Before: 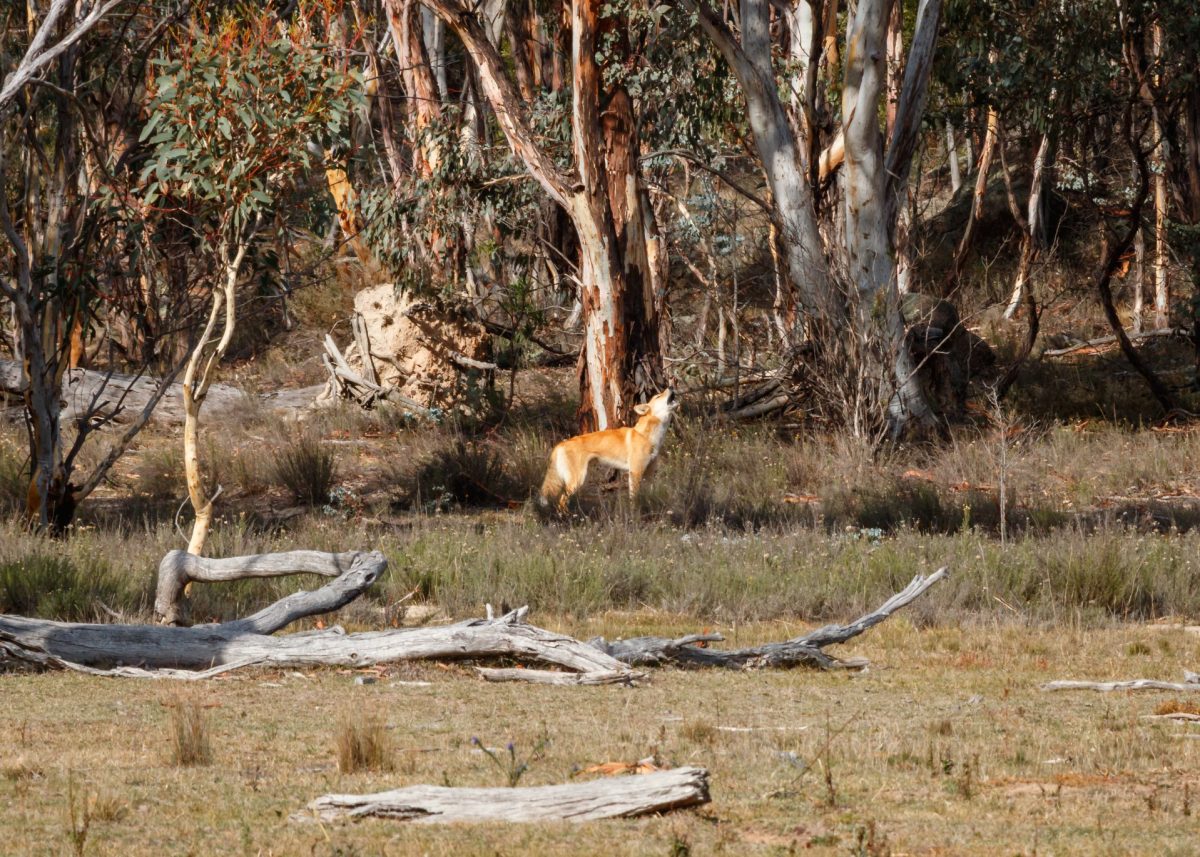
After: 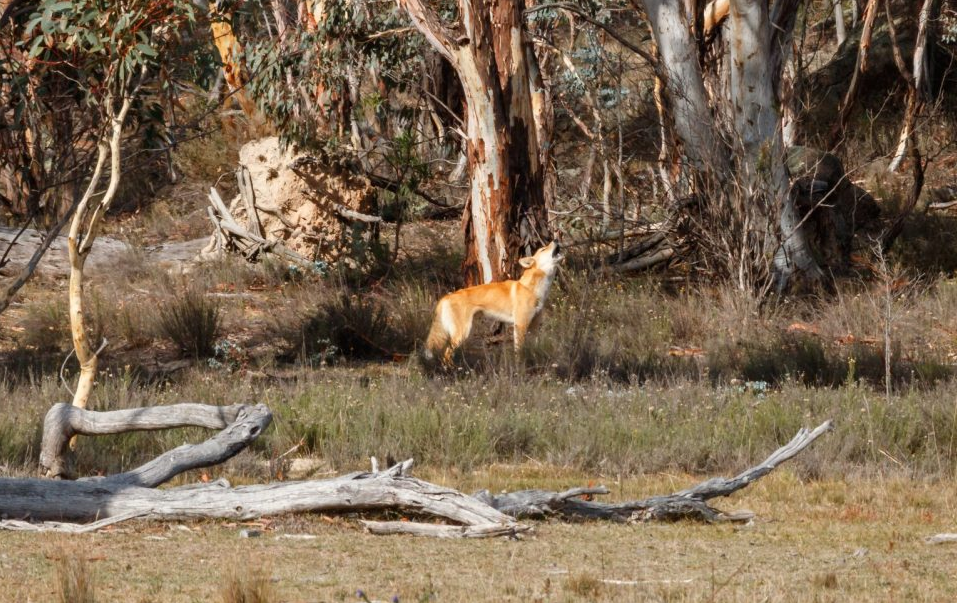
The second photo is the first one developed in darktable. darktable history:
crop: left 9.663%, top 17.245%, right 10.509%, bottom 12.387%
